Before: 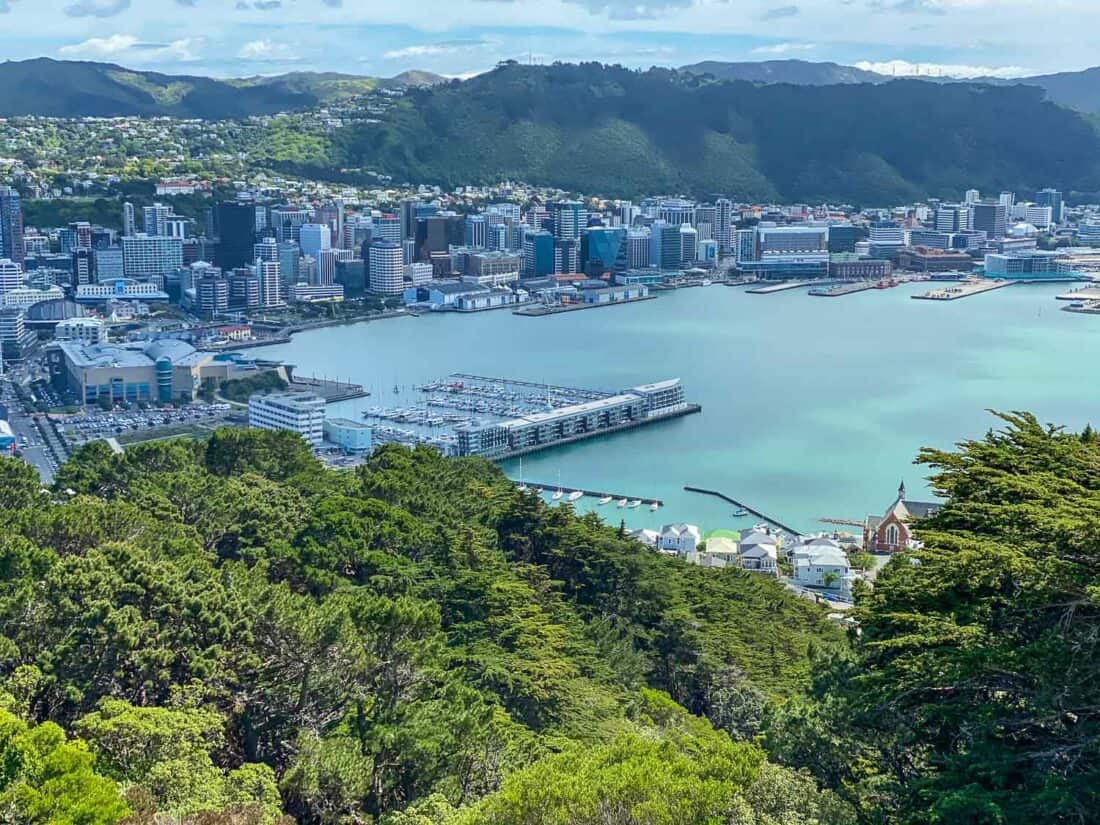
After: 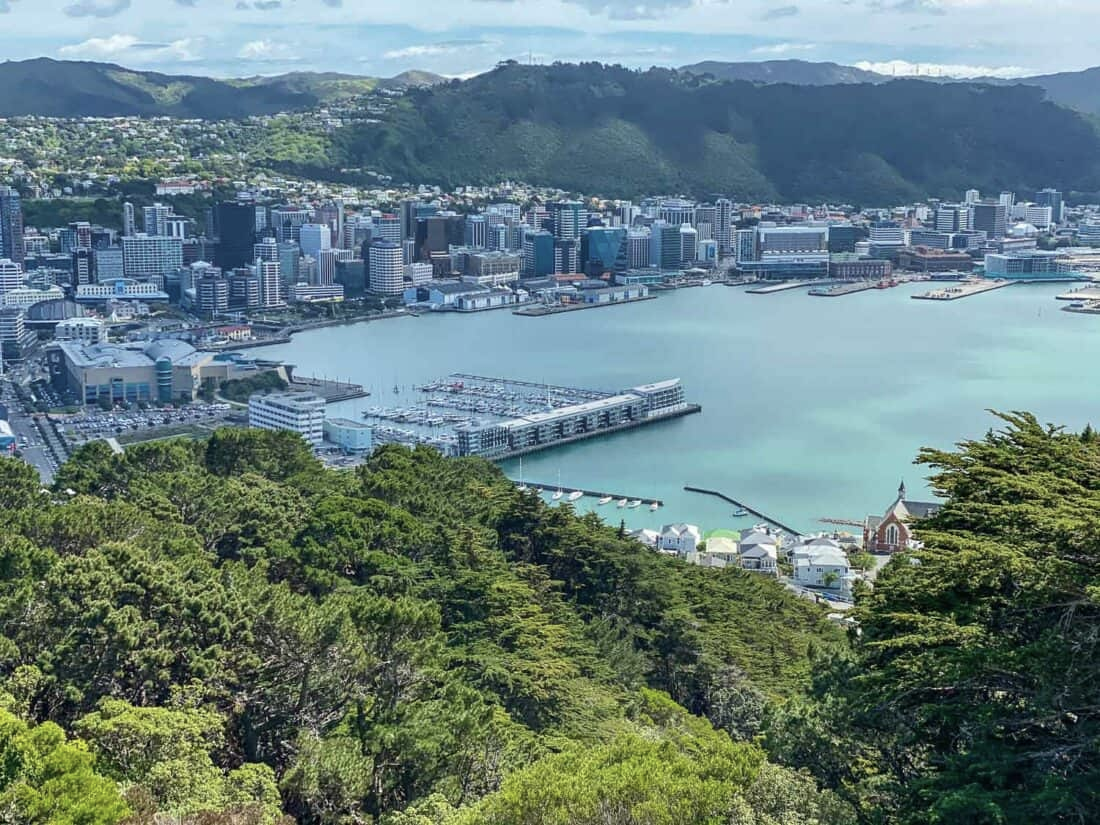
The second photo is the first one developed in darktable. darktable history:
contrast brightness saturation: saturation -0.063
color correction: highlights b* -0.005, saturation 0.866
